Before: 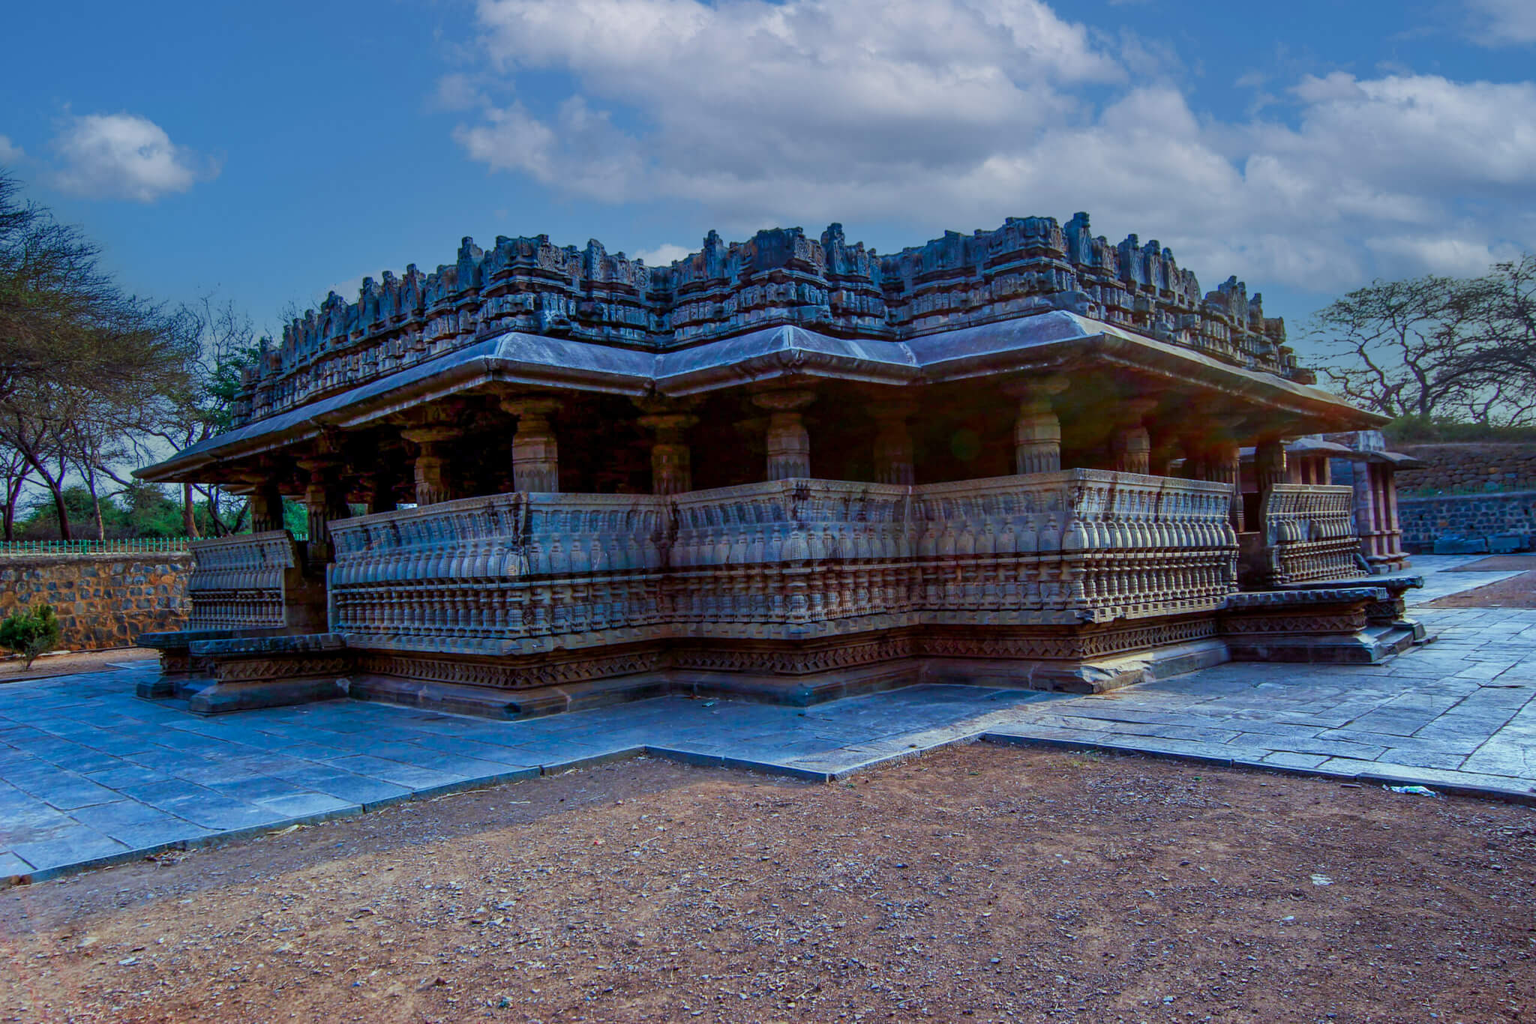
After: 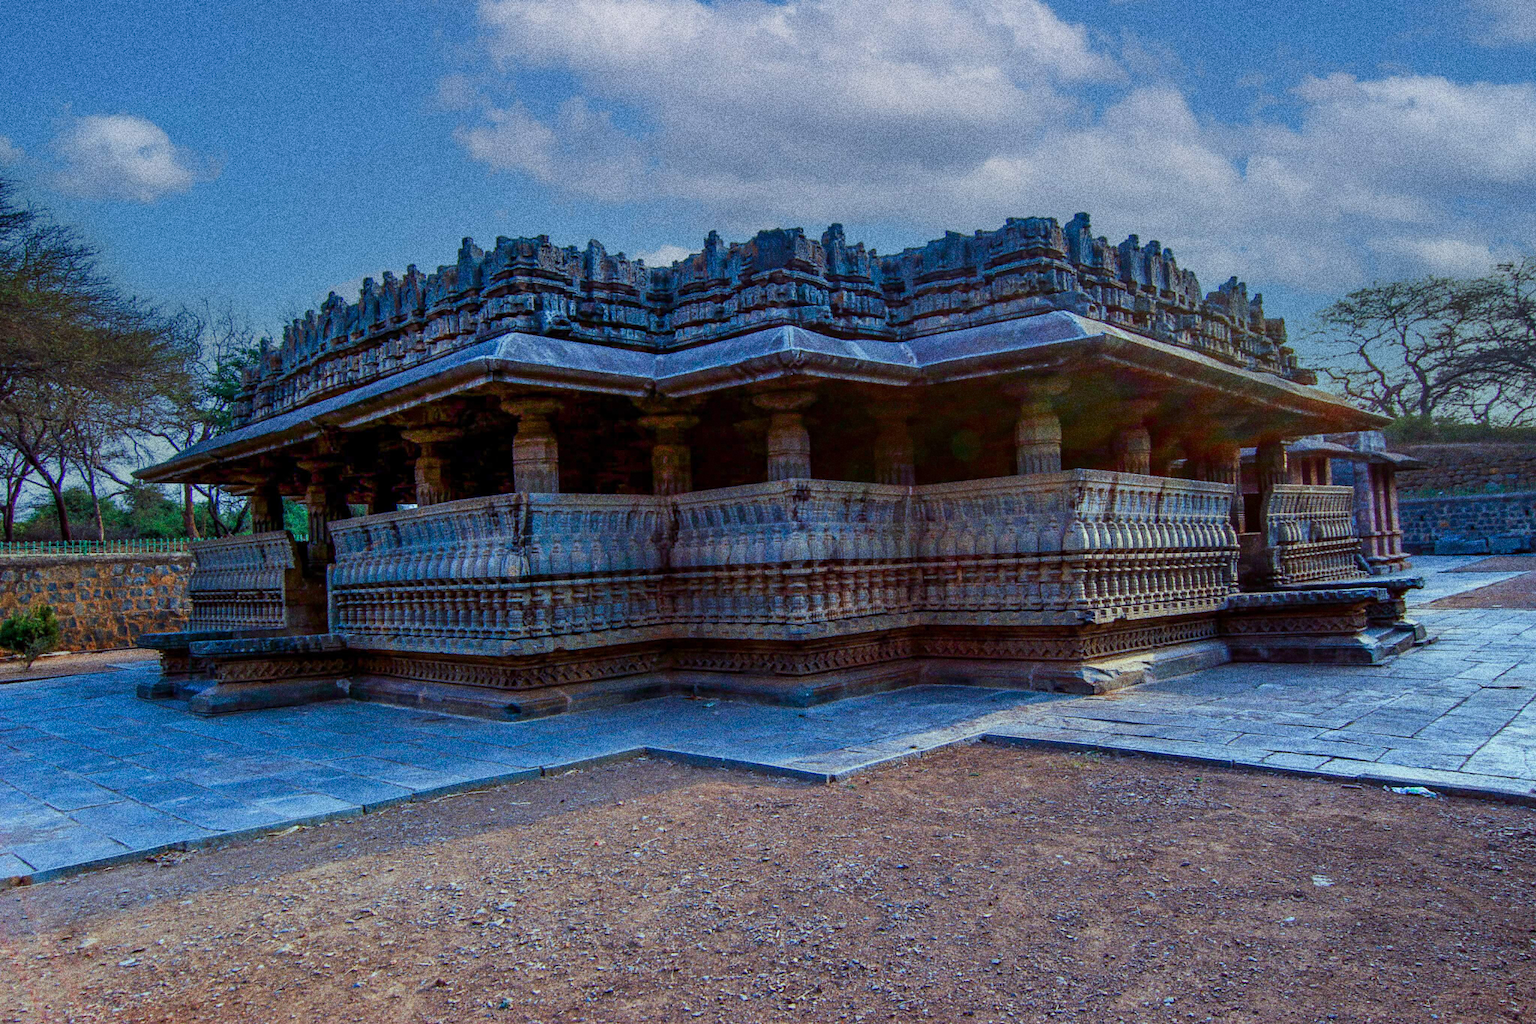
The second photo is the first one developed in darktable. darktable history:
grain: coarseness 10.62 ISO, strength 55.56%
